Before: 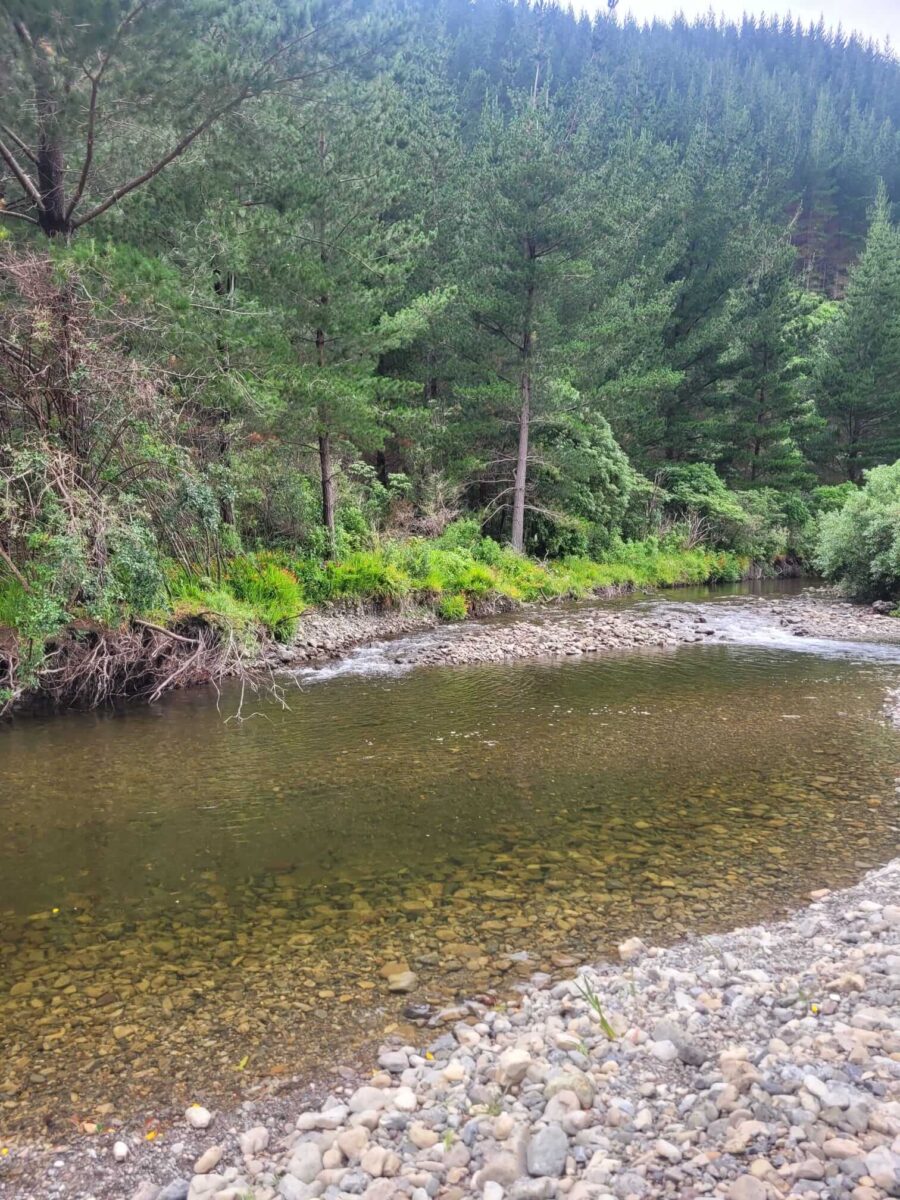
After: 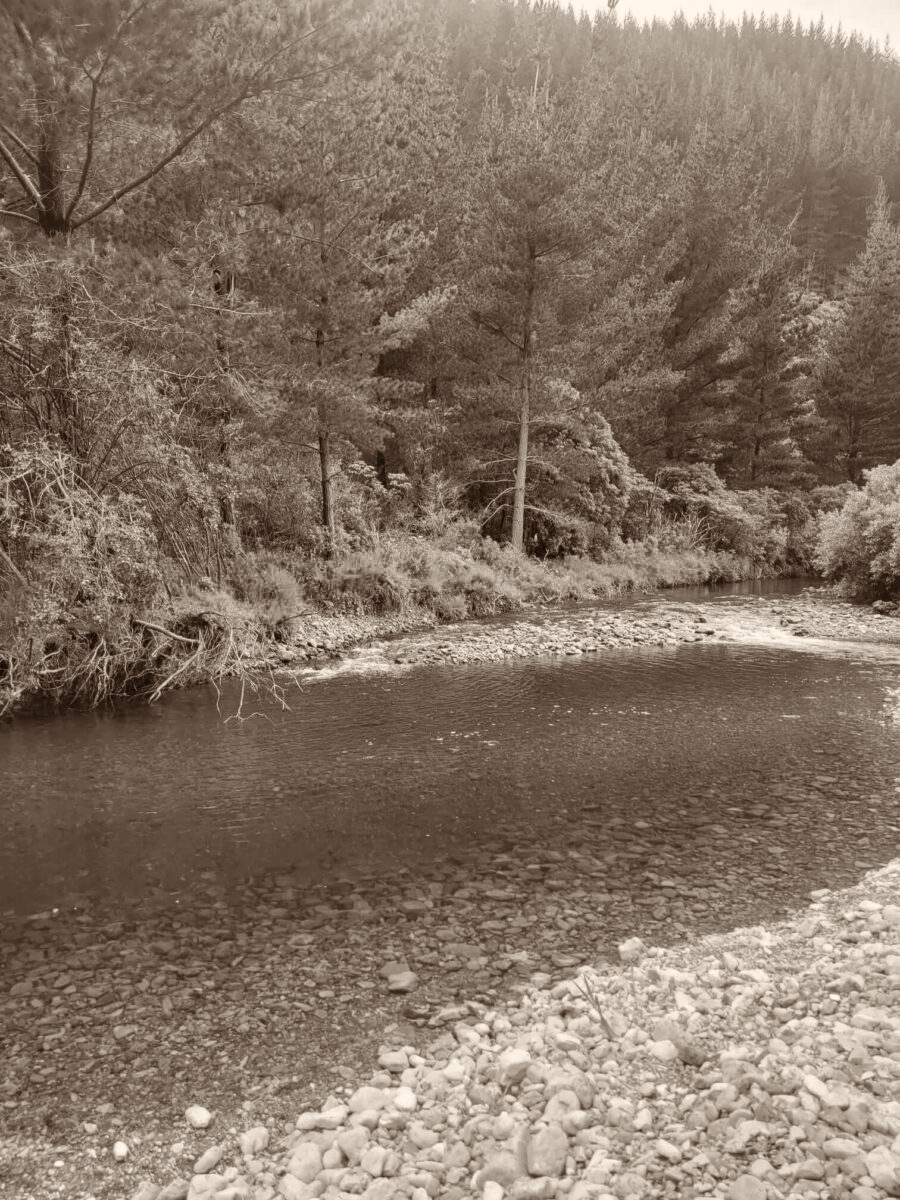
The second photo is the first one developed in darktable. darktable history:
color calibration "N&B": output gray [0.267, 0.423, 0.261, 0], illuminant same as pipeline (D50), adaptation none (bypass)
color balance rgb "Sépia rvb": shadows lift › chroma 4.41%, shadows lift › hue 27°, power › chroma 2.5%, power › hue 70°, highlights gain › chroma 1%, highlights gain › hue 27°, saturation formula JzAzBz (2021)
